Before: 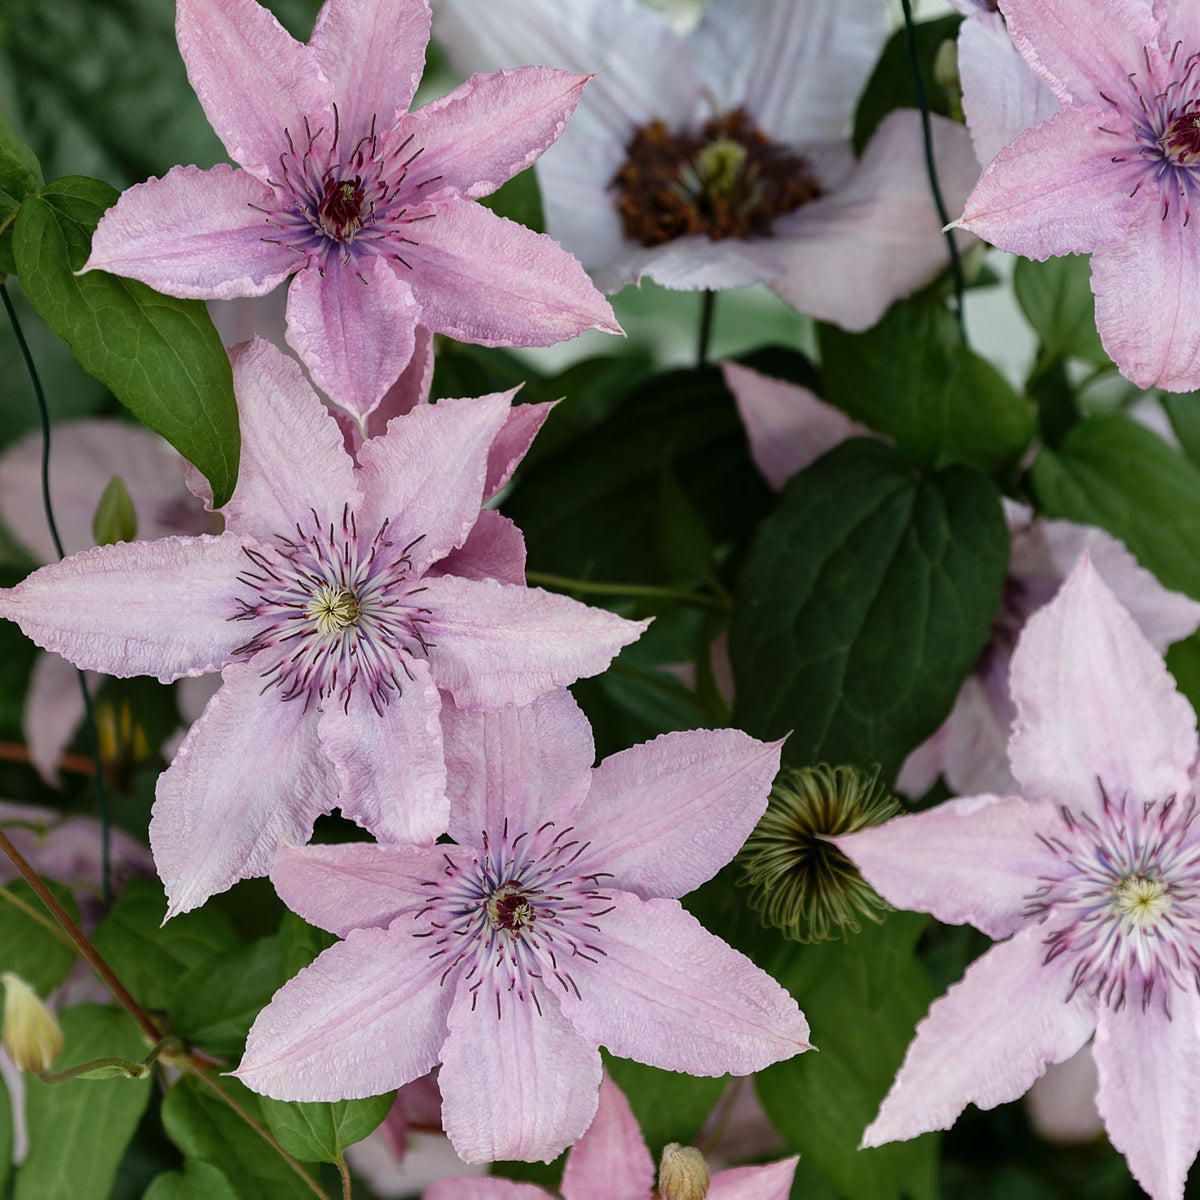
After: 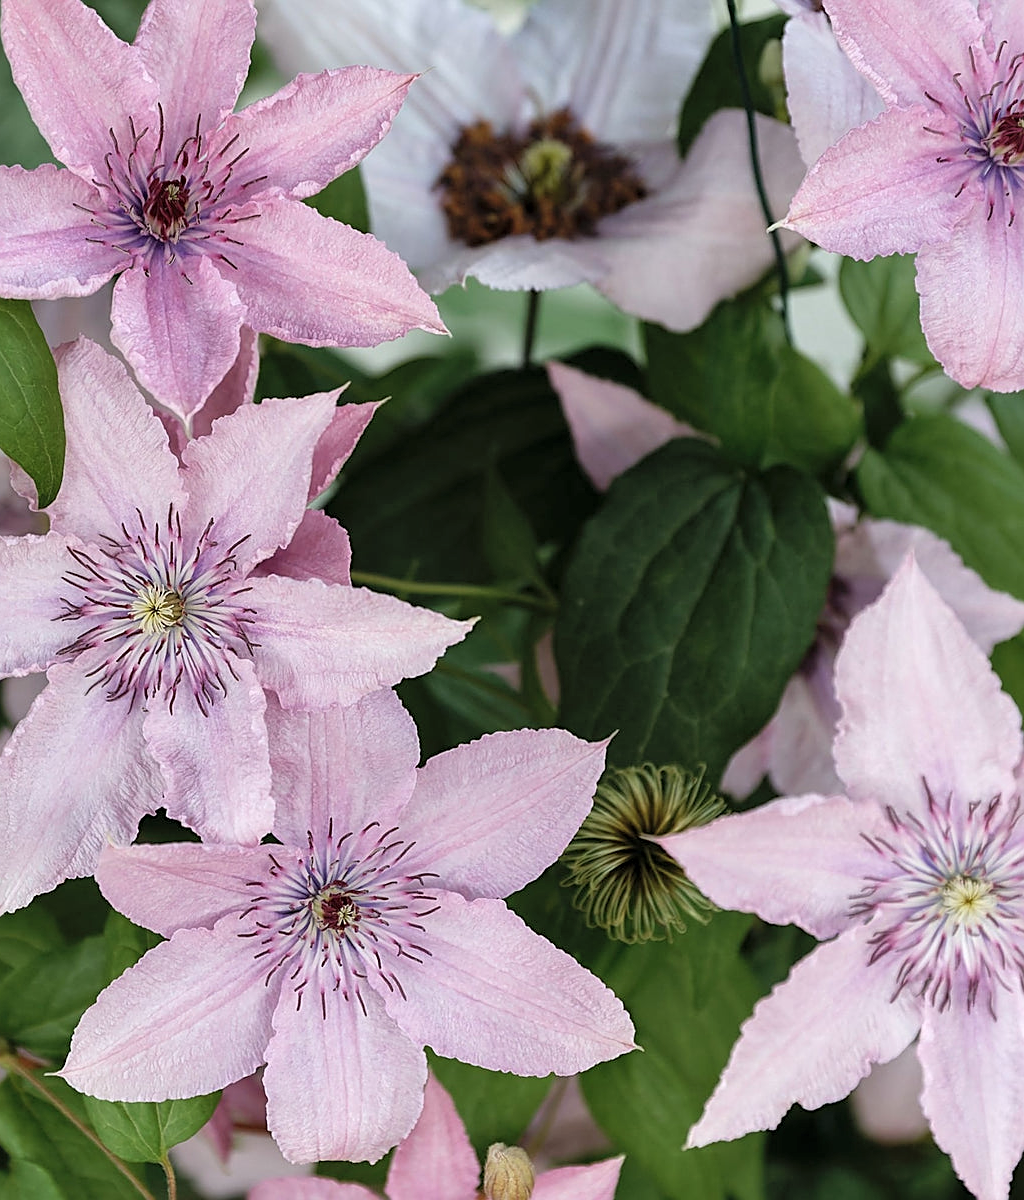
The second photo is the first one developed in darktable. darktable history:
sharpen: on, module defaults
contrast brightness saturation: brightness 0.13
local contrast: mode bilateral grid, contrast 20, coarseness 50, detail 120%, midtone range 0.2
crop and rotate: left 14.584%
